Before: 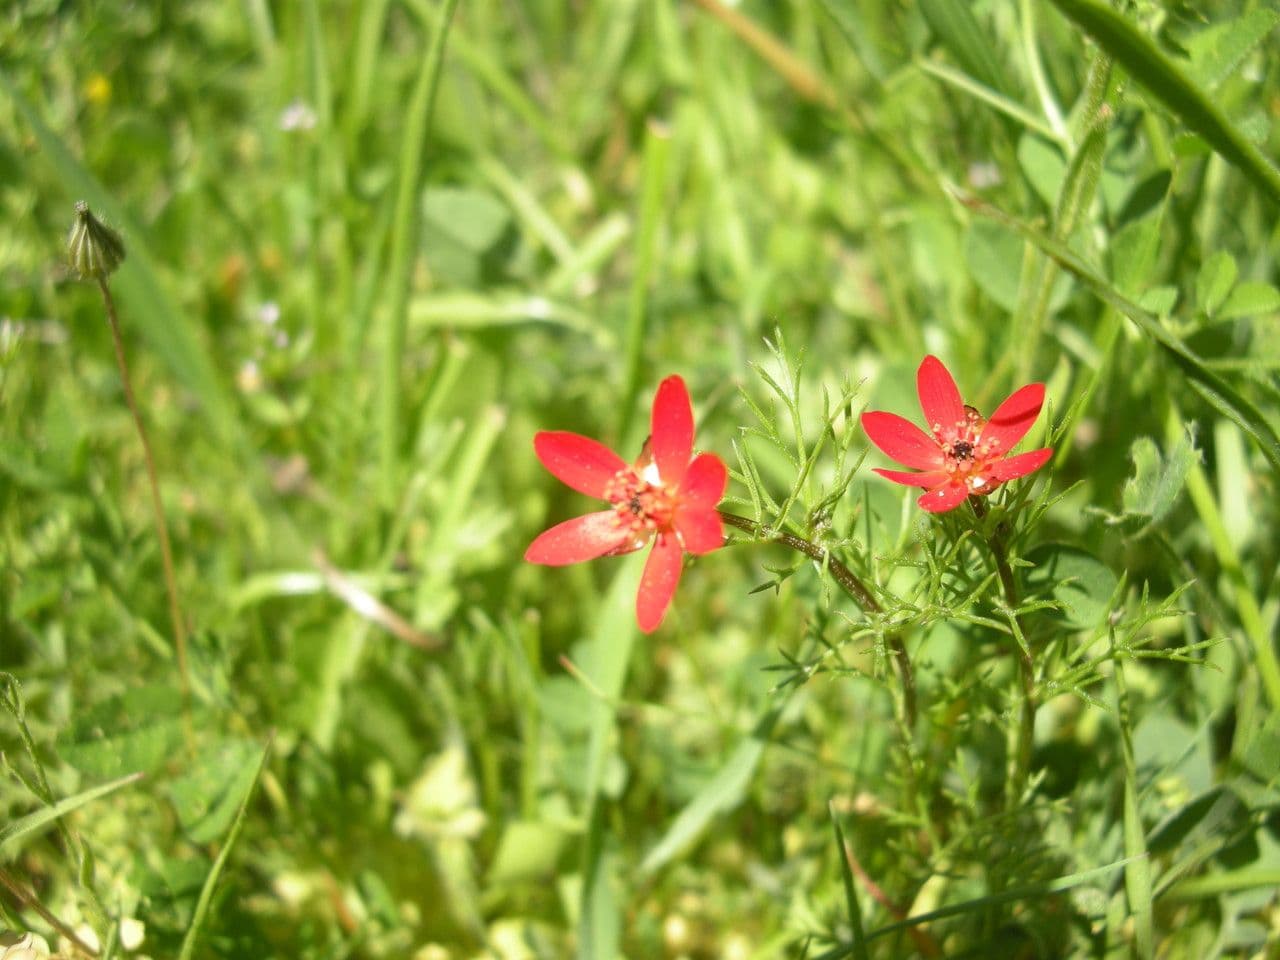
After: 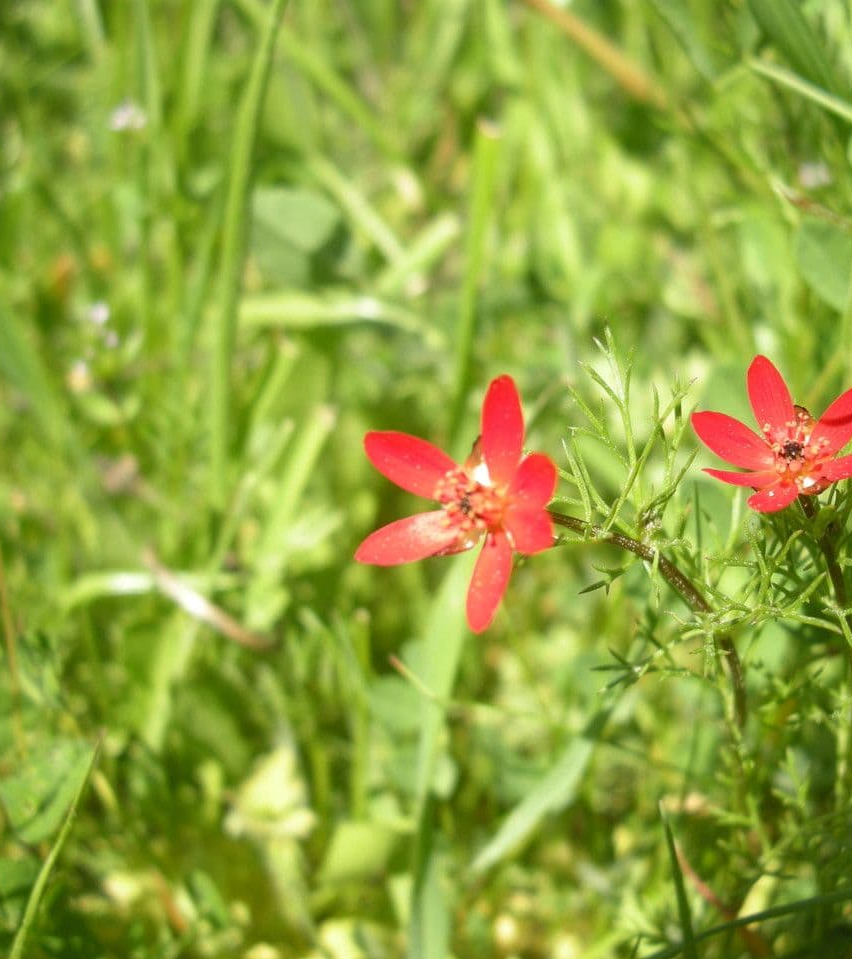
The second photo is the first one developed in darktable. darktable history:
crop and rotate: left 13.324%, right 20.04%
